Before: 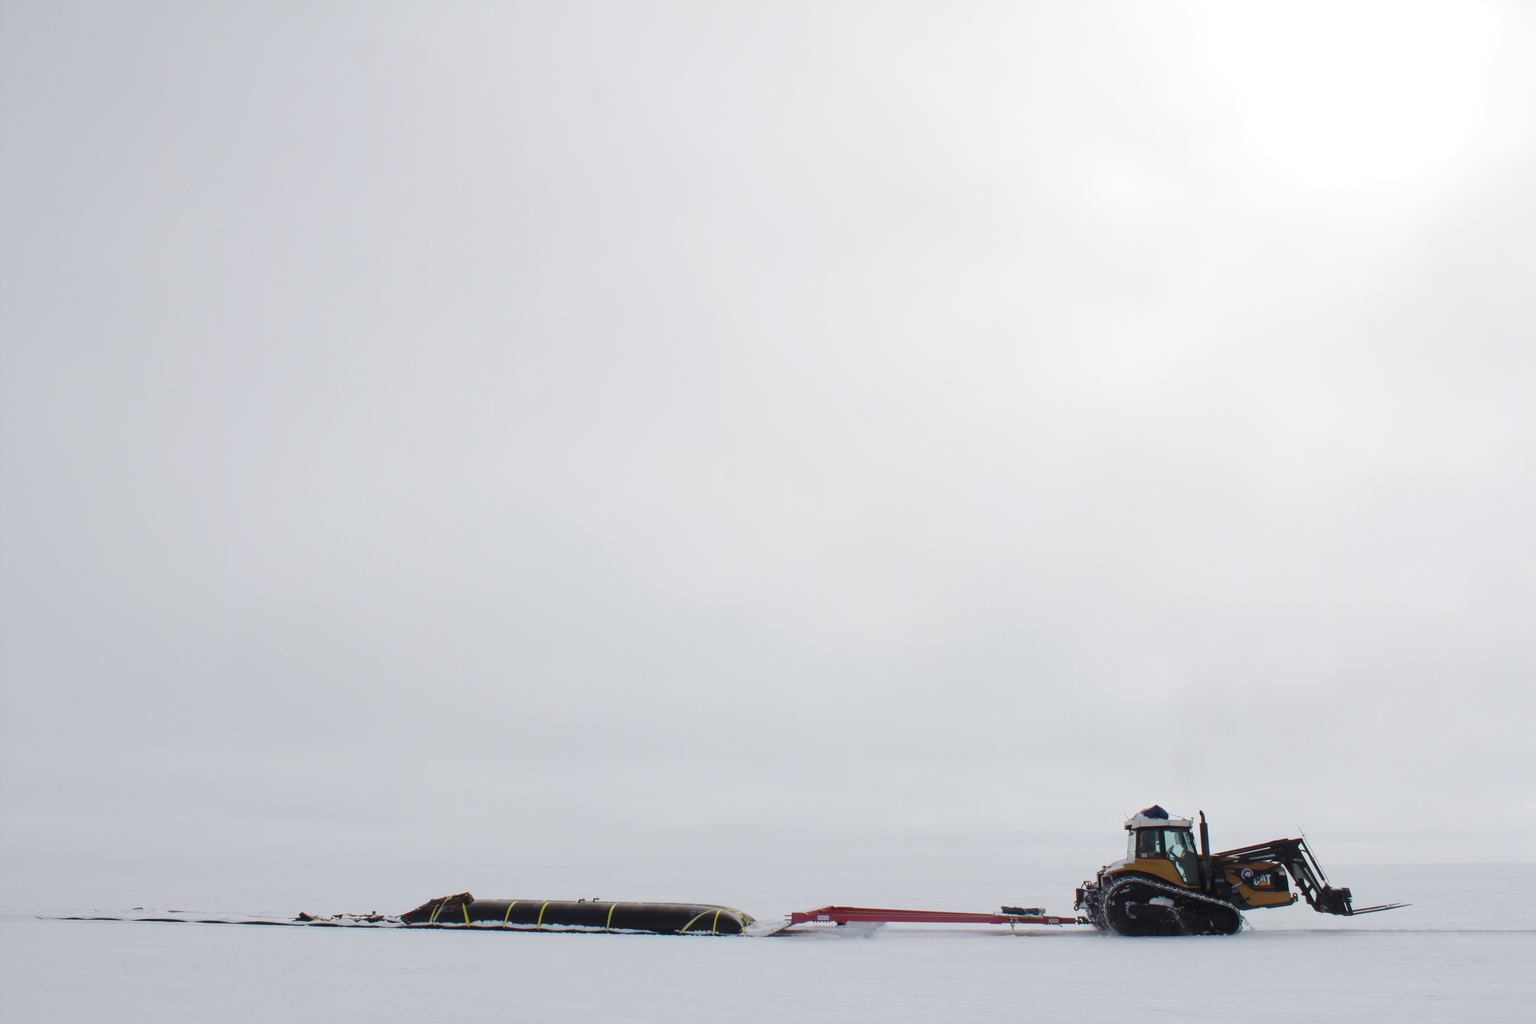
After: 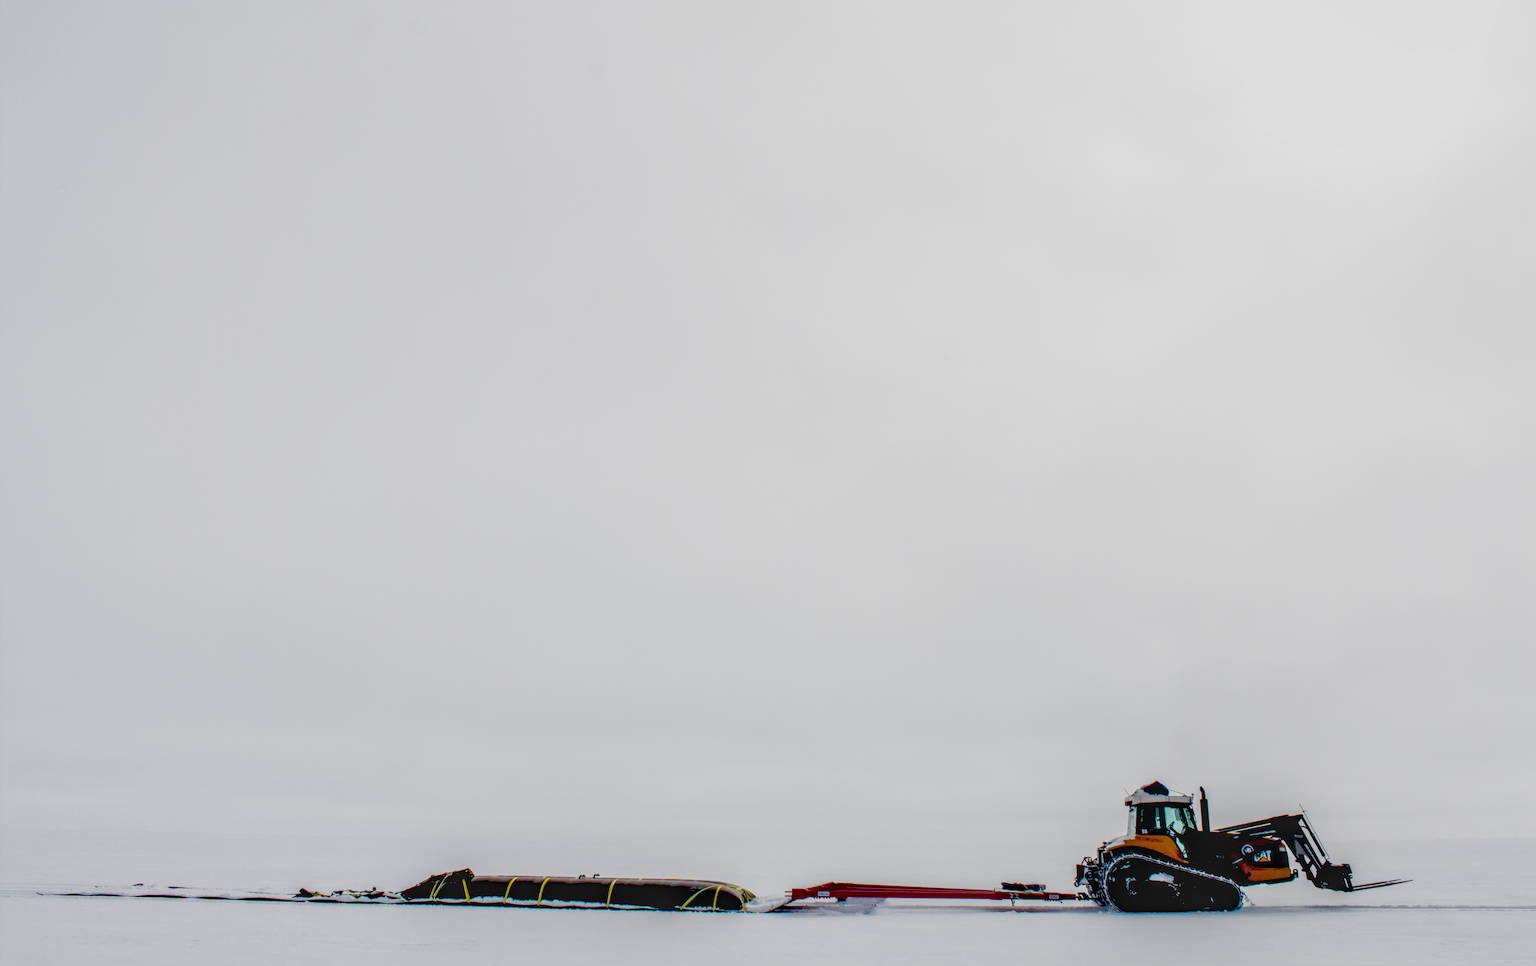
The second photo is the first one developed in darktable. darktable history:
local contrast: highlights 1%, shadows 0%, detail 182%
exposure: black level correction 0.047, exposure 0.013 EV, compensate highlight preservation false
base curve: curves: ch0 [(0, 0) (0.088, 0.125) (0.176, 0.251) (0.354, 0.501) (0.613, 0.749) (1, 0.877)], preserve colors none
shadows and highlights: on, module defaults
crop and rotate: top 2.387%, bottom 3.181%
contrast brightness saturation: contrast -0.118
color balance rgb: perceptual saturation grading › global saturation 36.199%, perceptual saturation grading › shadows 35.653%, perceptual brilliance grading › global brilliance 10.661%
